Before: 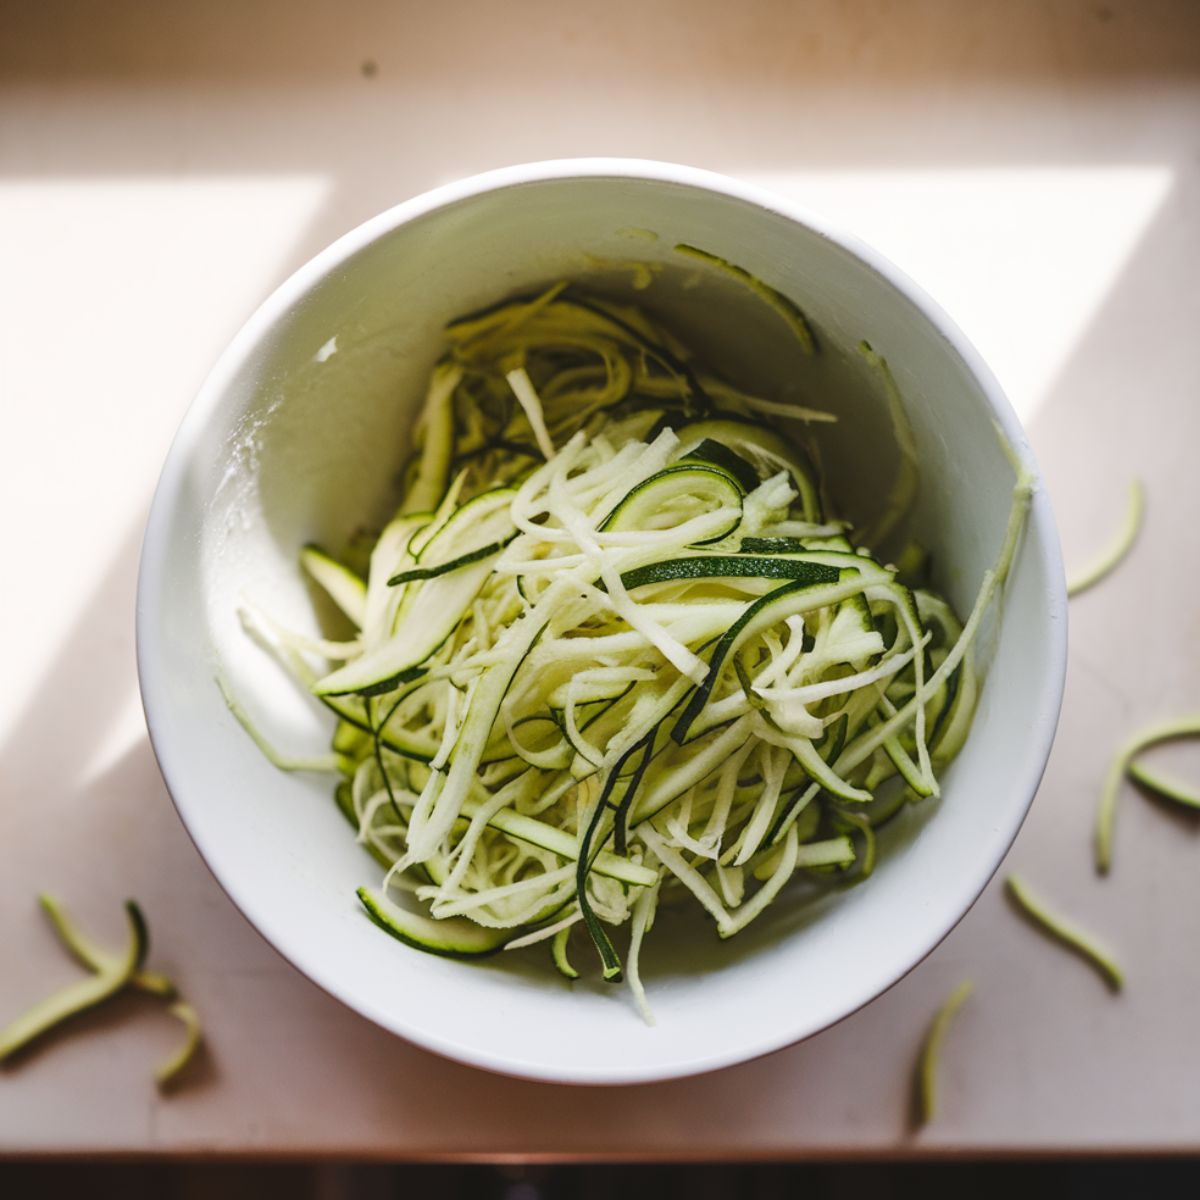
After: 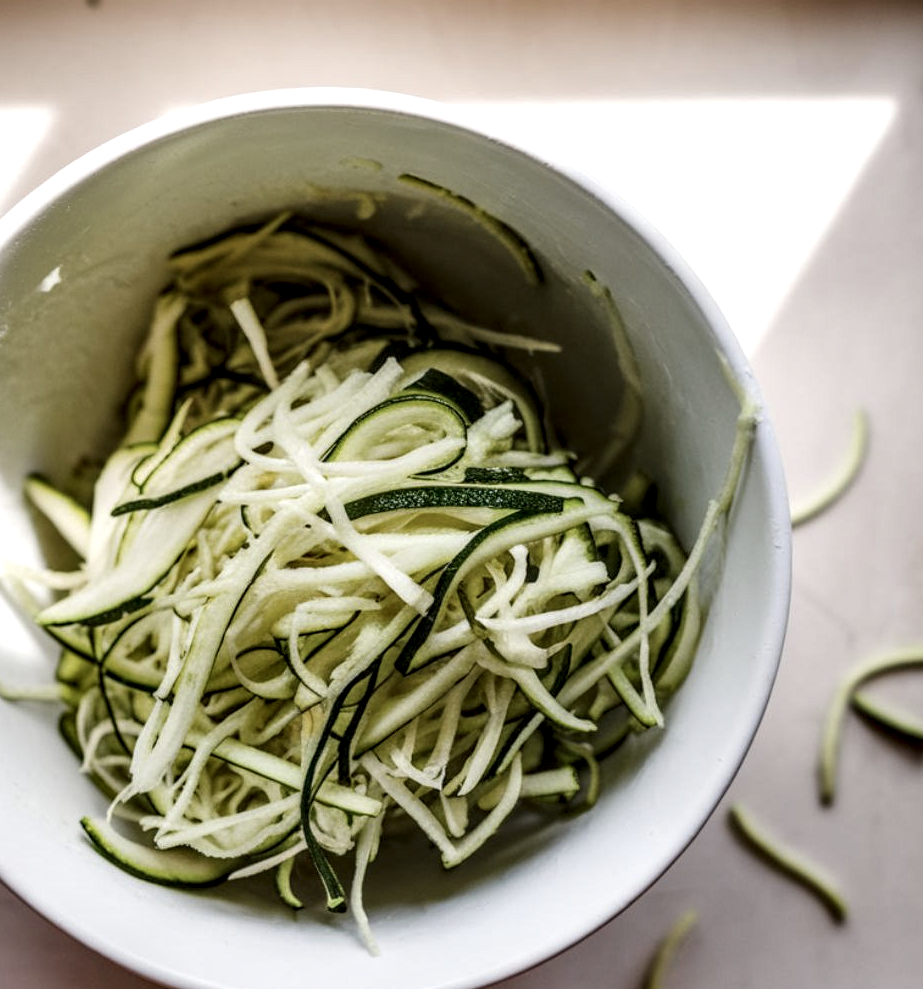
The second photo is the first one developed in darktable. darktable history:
color zones: curves: ch0 [(0, 0.5) (0.143, 0.5) (0.286, 0.5) (0.429, 0.504) (0.571, 0.5) (0.714, 0.509) (0.857, 0.5) (1, 0.5)]; ch1 [(0, 0.425) (0.143, 0.425) (0.286, 0.375) (0.429, 0.405) (0.571, 0.5) (0.714, 0.47) (0.857, 0.425) (1, 0.435)]; ch2 [(0, 0.5) (0.143, 0.5) (0.286, 0.5) (0.429, 0.517) (0.571, 0.5) (0.714, 0.51) (0.857, 0.5) (1, 0.5)]
local contrast: highlights 21%, shadows 69%, detail 170%
crop: left 23.07%, top 5.858%, bottom 11.678%
